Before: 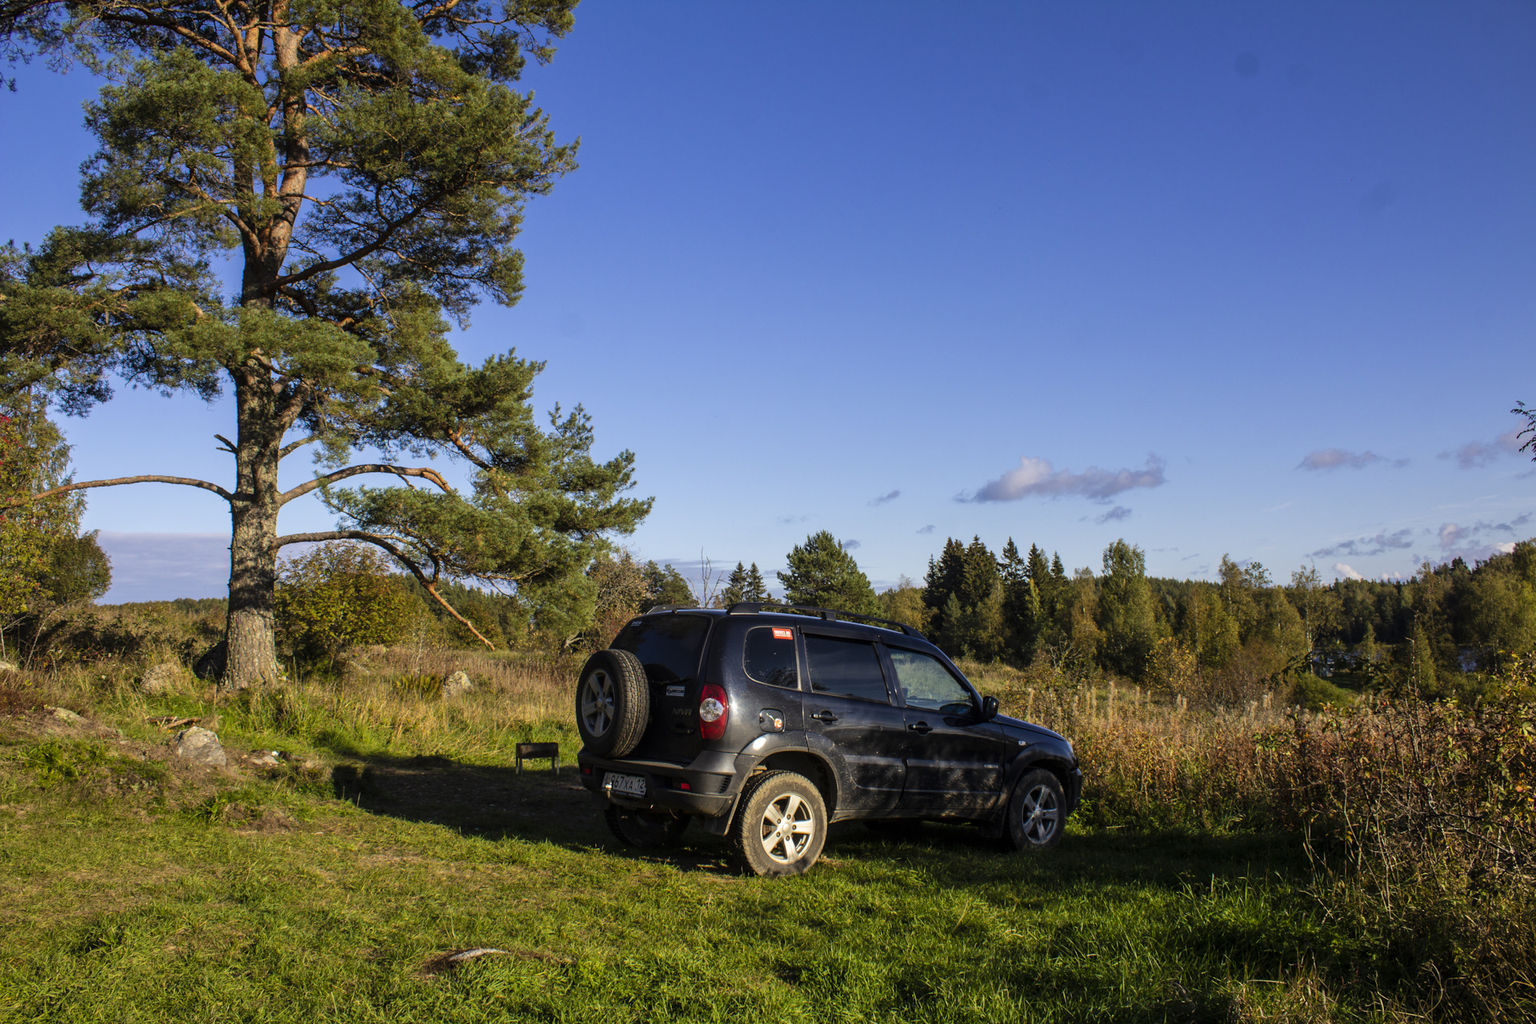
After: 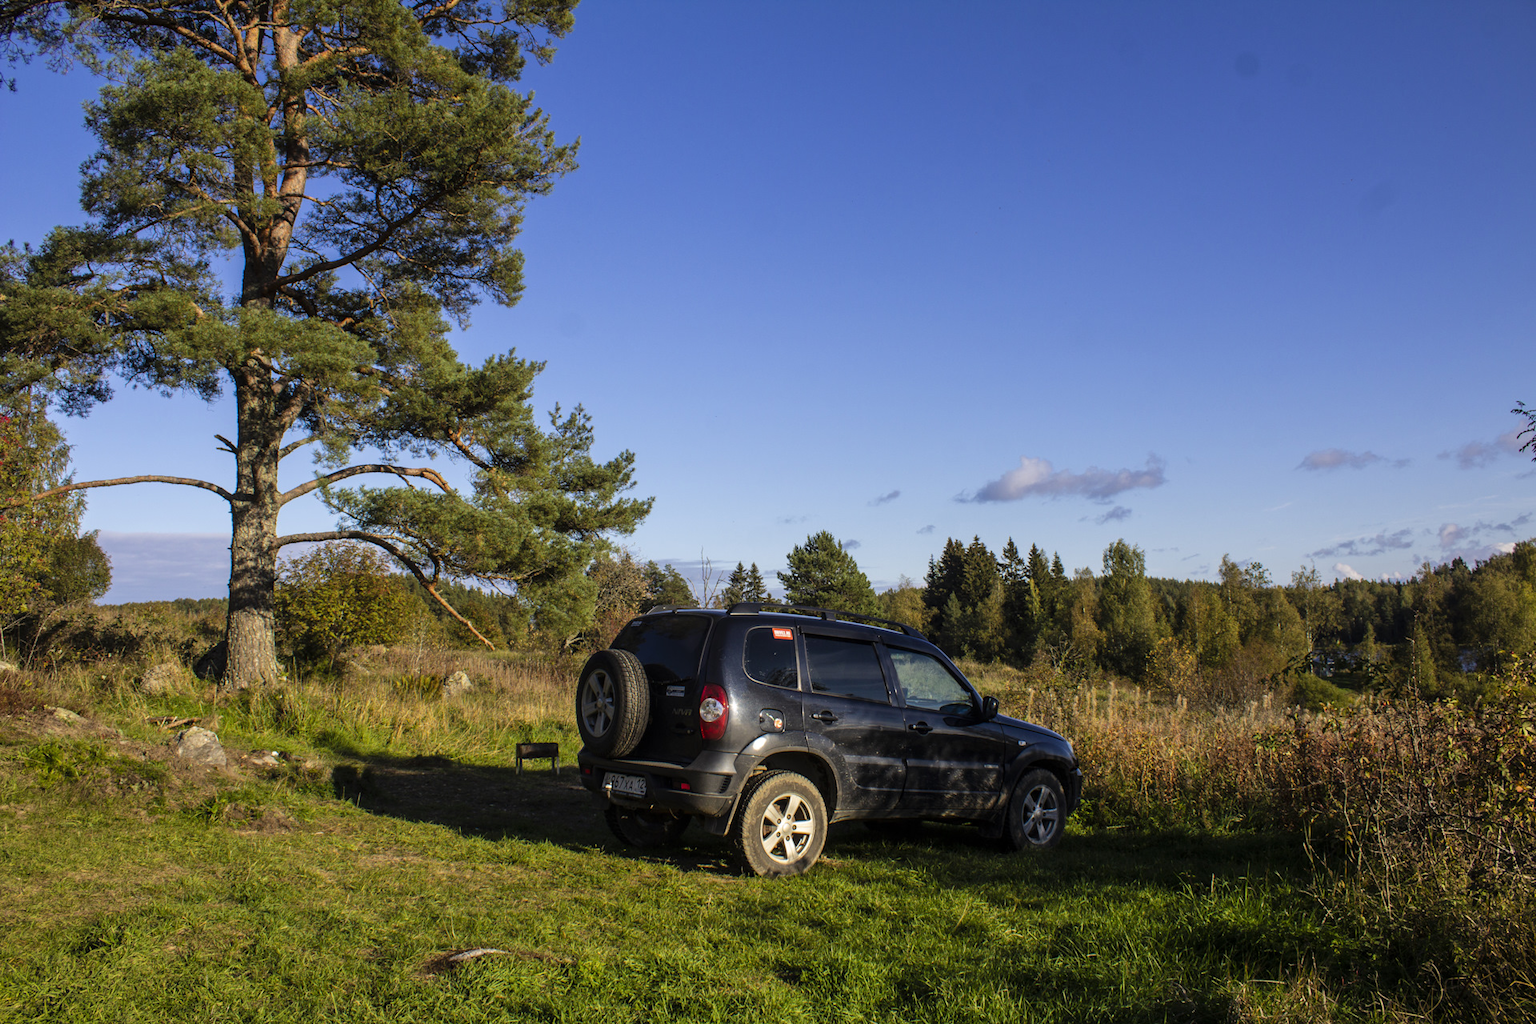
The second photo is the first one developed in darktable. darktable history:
color balance rgb: perceptual saturation grading › global saturation -0.132%
